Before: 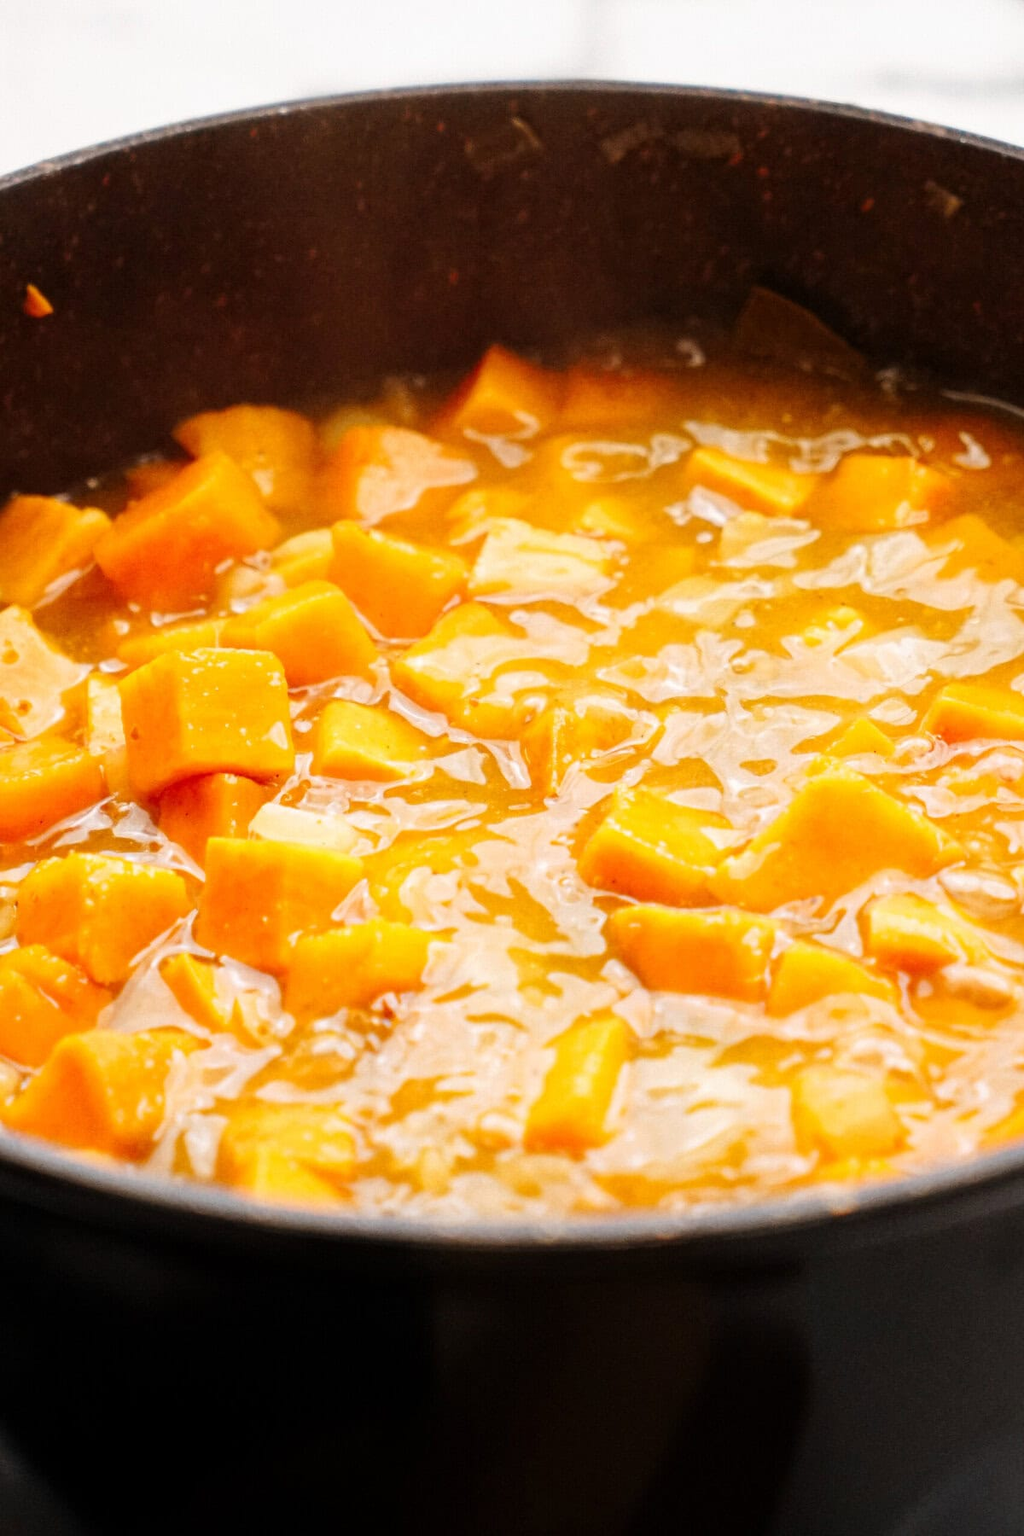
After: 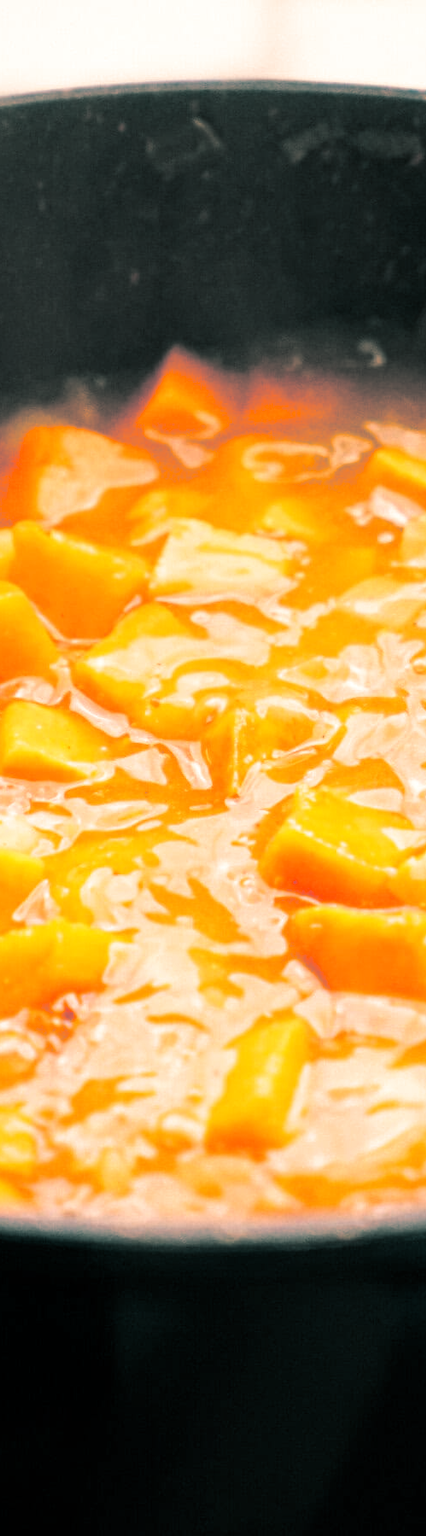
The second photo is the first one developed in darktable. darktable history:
crop: left 31.229%, right 27.105%
split-toning: shadows › hue 186.43°, highlights › hue 49.29°, compress 30.29%
white balance: red 1.127, blue 0.943
